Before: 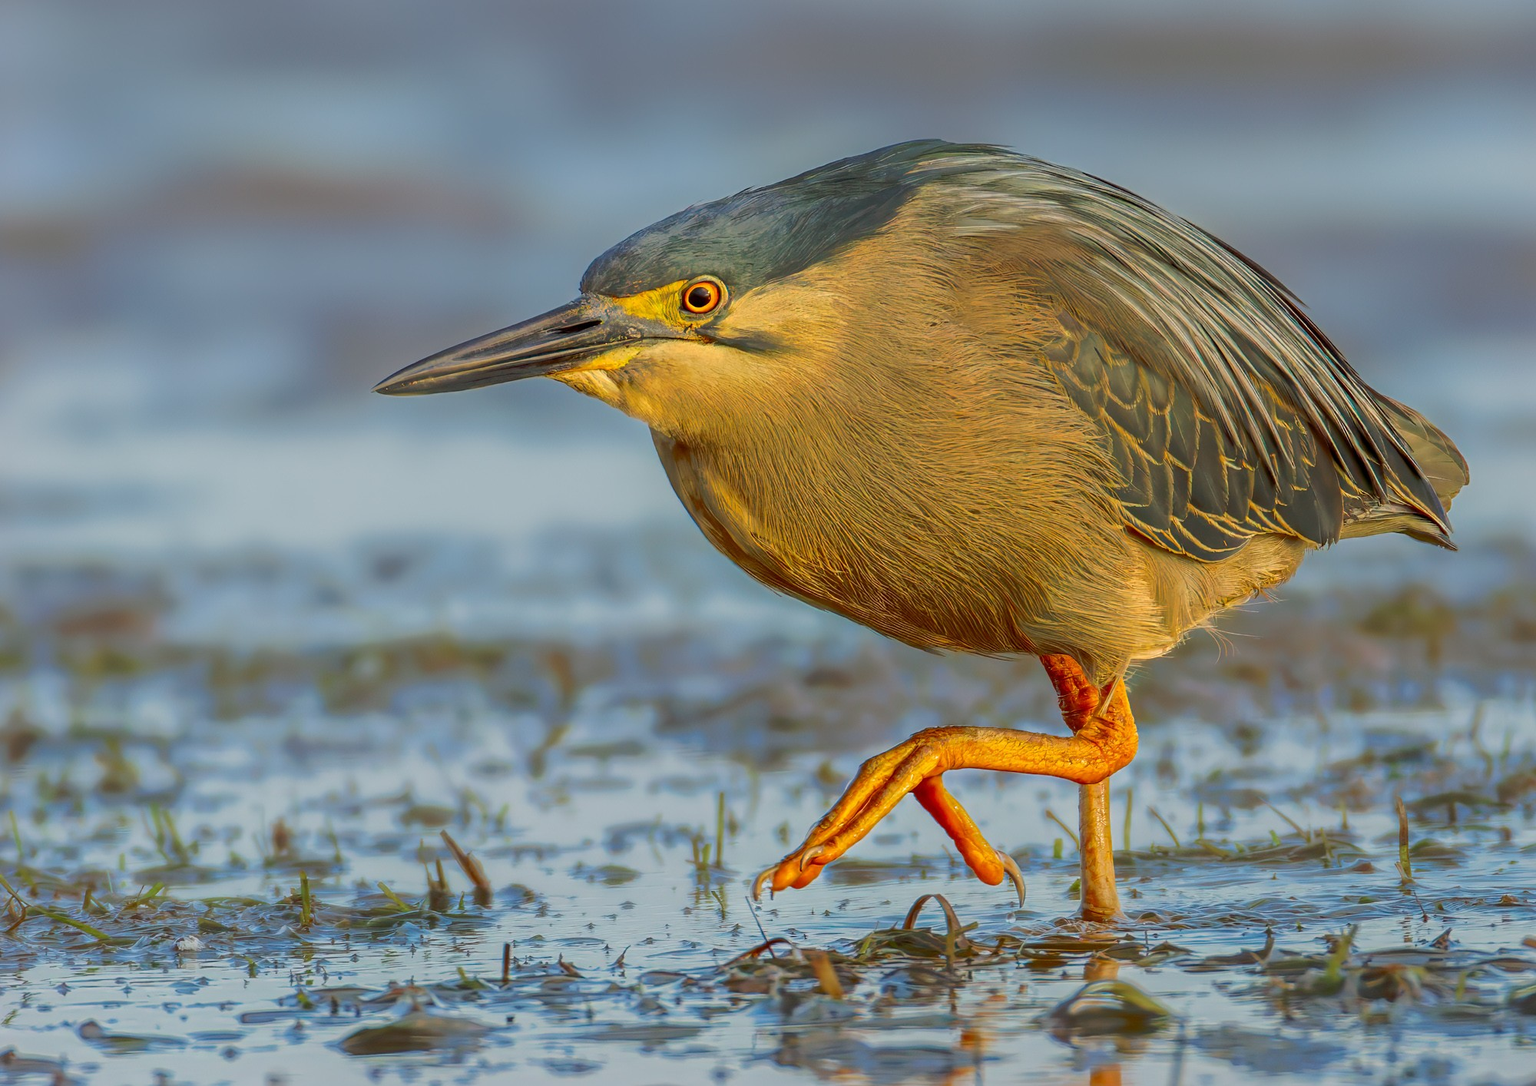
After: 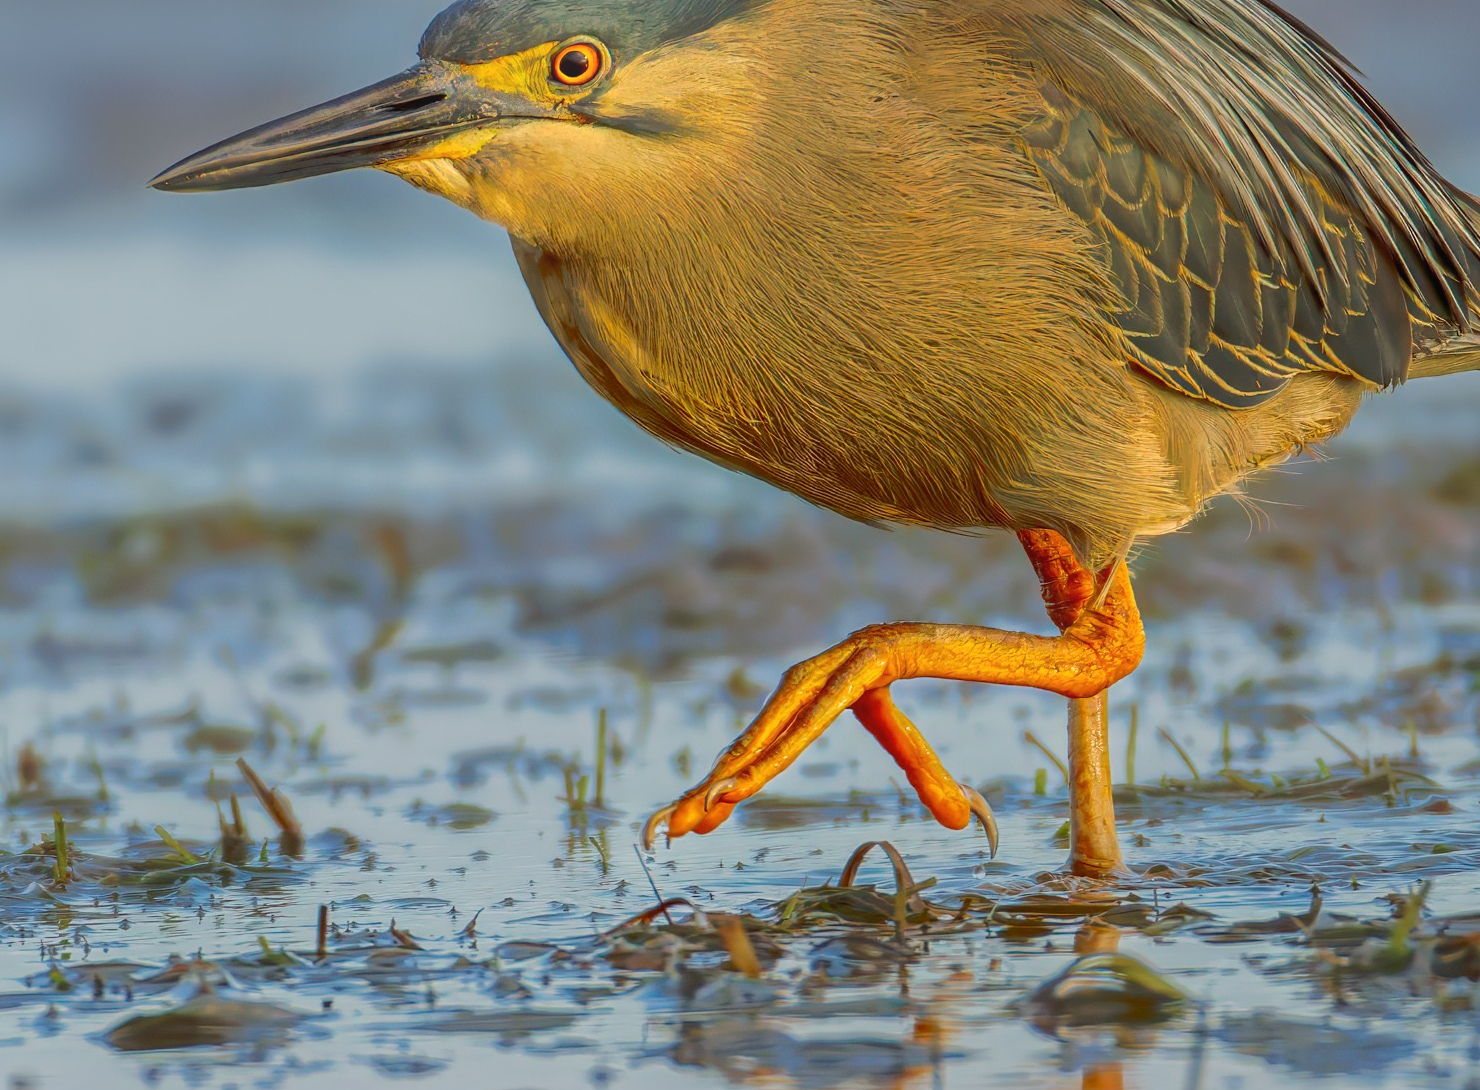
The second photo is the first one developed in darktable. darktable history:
crop: left 16.871%, top 22.857%, right 9.116%
bloom: on, module defaults
